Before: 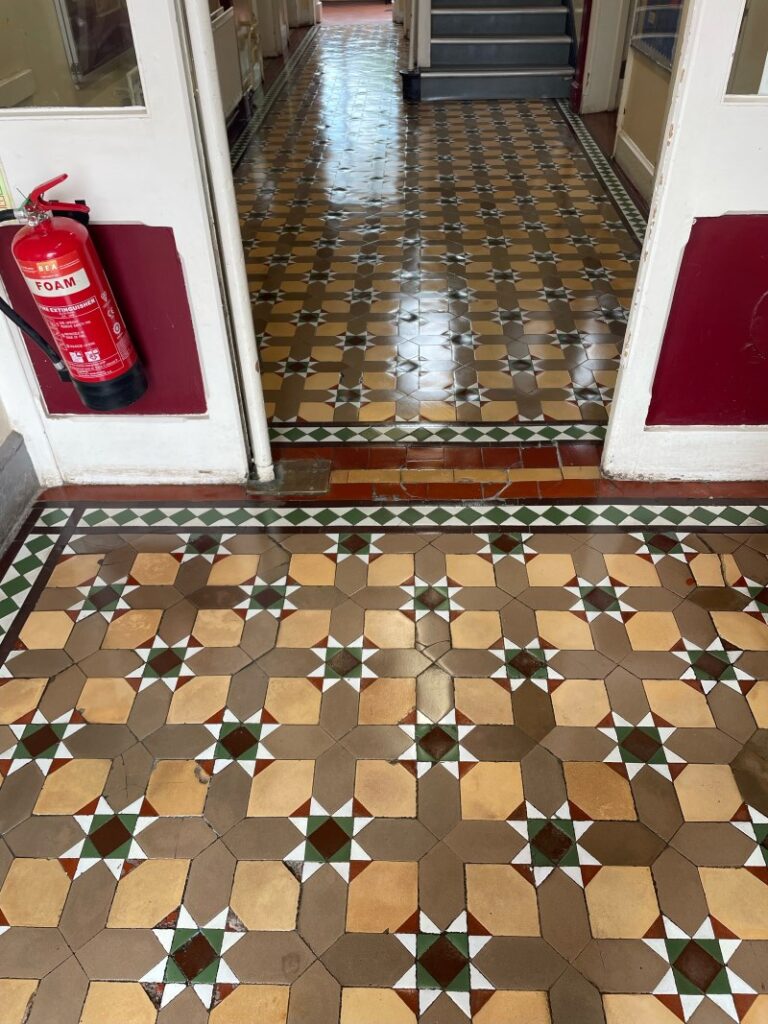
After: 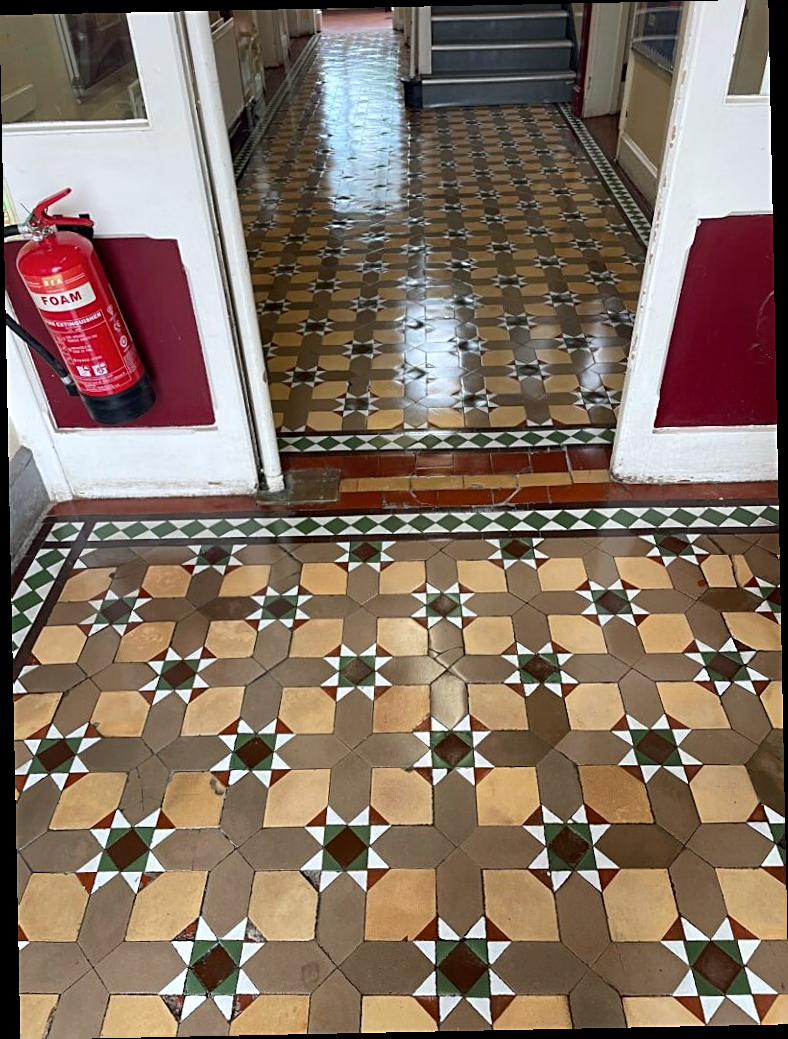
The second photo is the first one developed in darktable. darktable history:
color calibration: x 0.355, y 0.367, temperature 4700.38 K
sharpen: on, module defaults
rotate and perspective: rotation -1.17°, automatic cropping off
